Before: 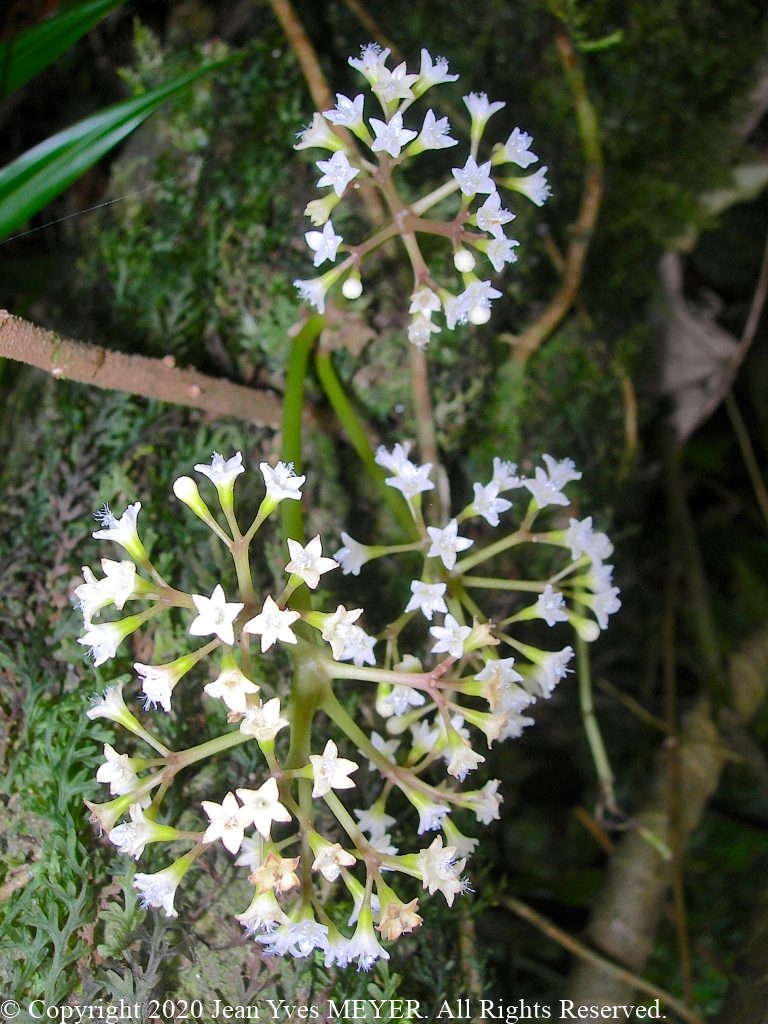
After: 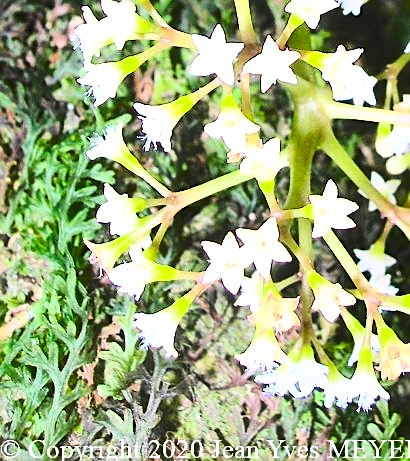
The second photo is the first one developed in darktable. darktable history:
crop and rotate: top 54.778%, right 46.61%, bottom 0.159%
sharpen: on, module defaults
tone curve: curves: ch0 [(0, 0) (0.003, 0.04) (0.011, 0.053) (0.025, 0.077) (0.044, 0.104) (0.069, 0.127) (0.1, 0.15) (0.136, 0.177) (0.177, 0.215) (0.224, 0.254) (0.277, 0.3) (0.335, 0.355) (0.399, 0.41) (0.468, 0.477) (0.543, 0.554) (0.623, 0.636) (0.709, 0.72) (0.801, 0.804) (0.898, 0.892) (1, 1)], preserve colors none
base curve: curves: ch0 [(0, 0) (0.032, 0.037) (0.105, 0.228) (0.435, 0.76) (0.856, 0.983) (1, 1)]
contrast brightness saturation: brightness -0.02, saturation 0.35
tone equalizer: -8 EV -0.75 EV, -7 EV -0.7 EV, -6 EV -0.6 EV, -5 EV -0.4 EV, -3 EV 0.4 EV, -2 EV 0.6 EV, -1 EV 0.7 EV, +0 EV 0.75 EV, edges refinement/feathering 500, mask exposure compensation -1.57 EV, preserve details no
